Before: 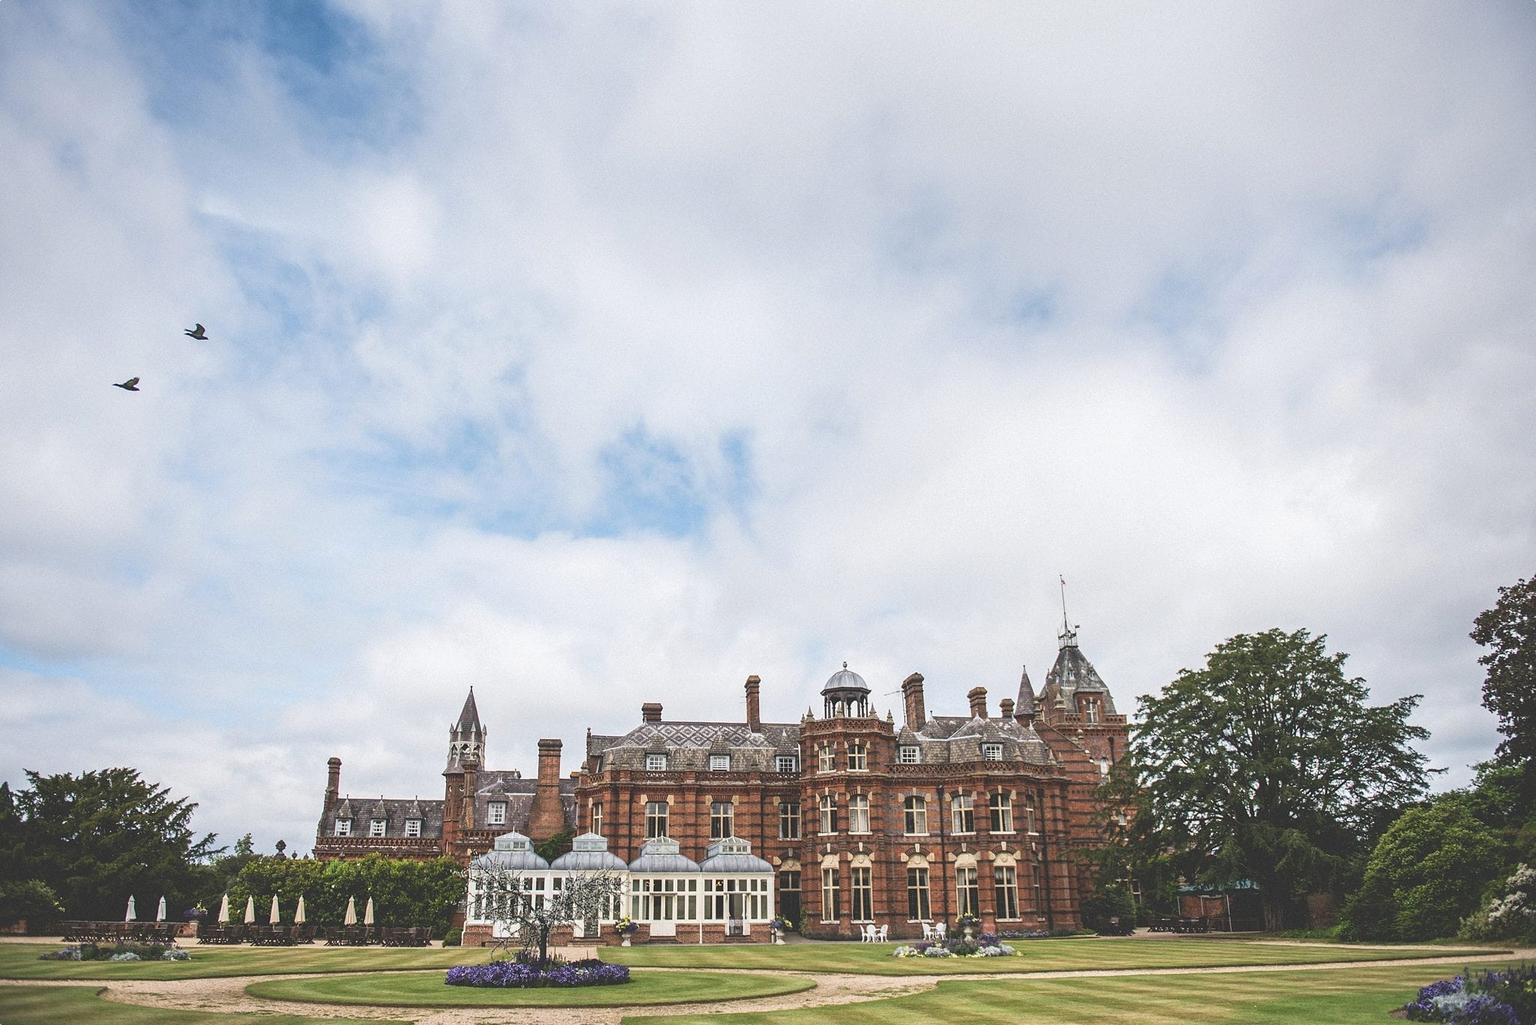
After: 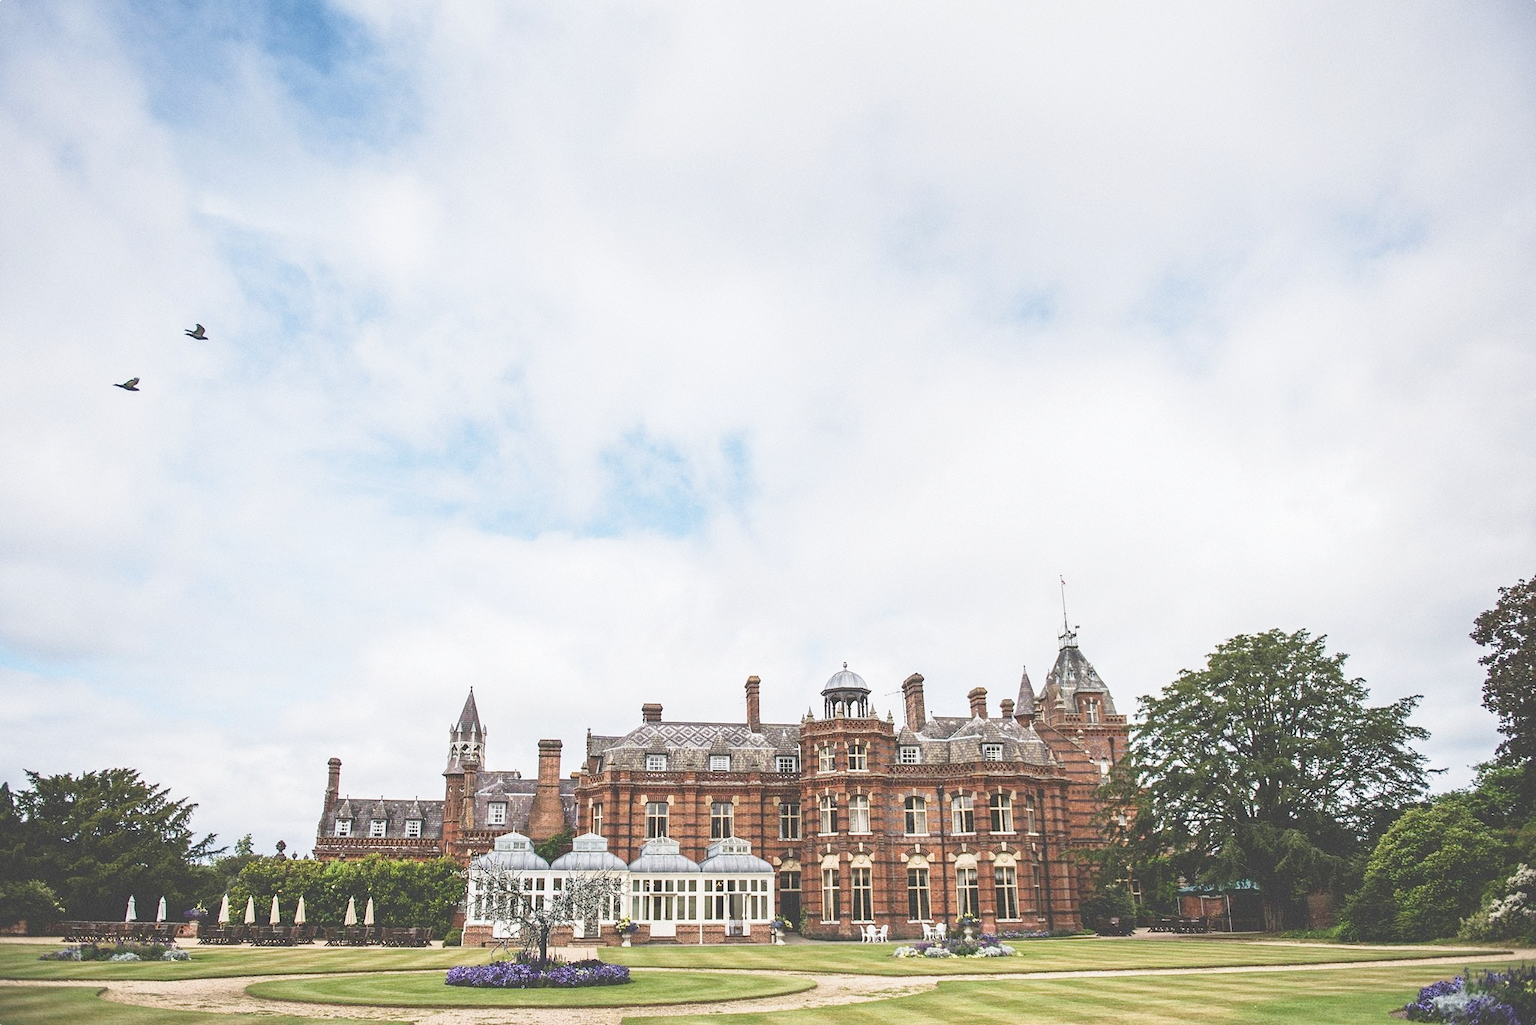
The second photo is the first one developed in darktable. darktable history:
exposure: compensate highlight preservation false
base curve: curves: ch0 [(0, 0) (0.204, 0.334) (0.55, 0.733) (1, 1)], preserve colors none
